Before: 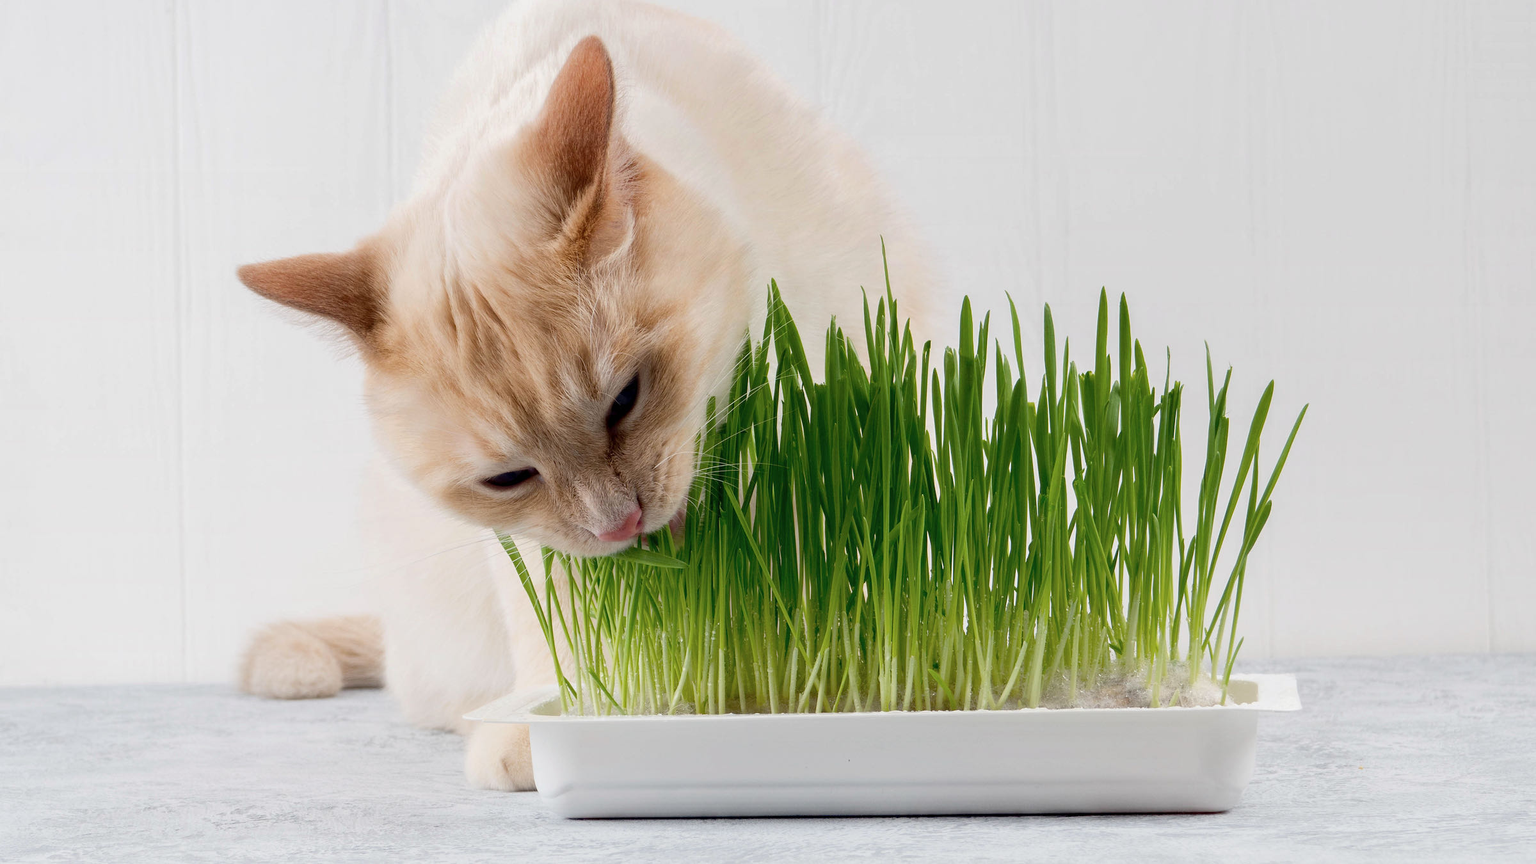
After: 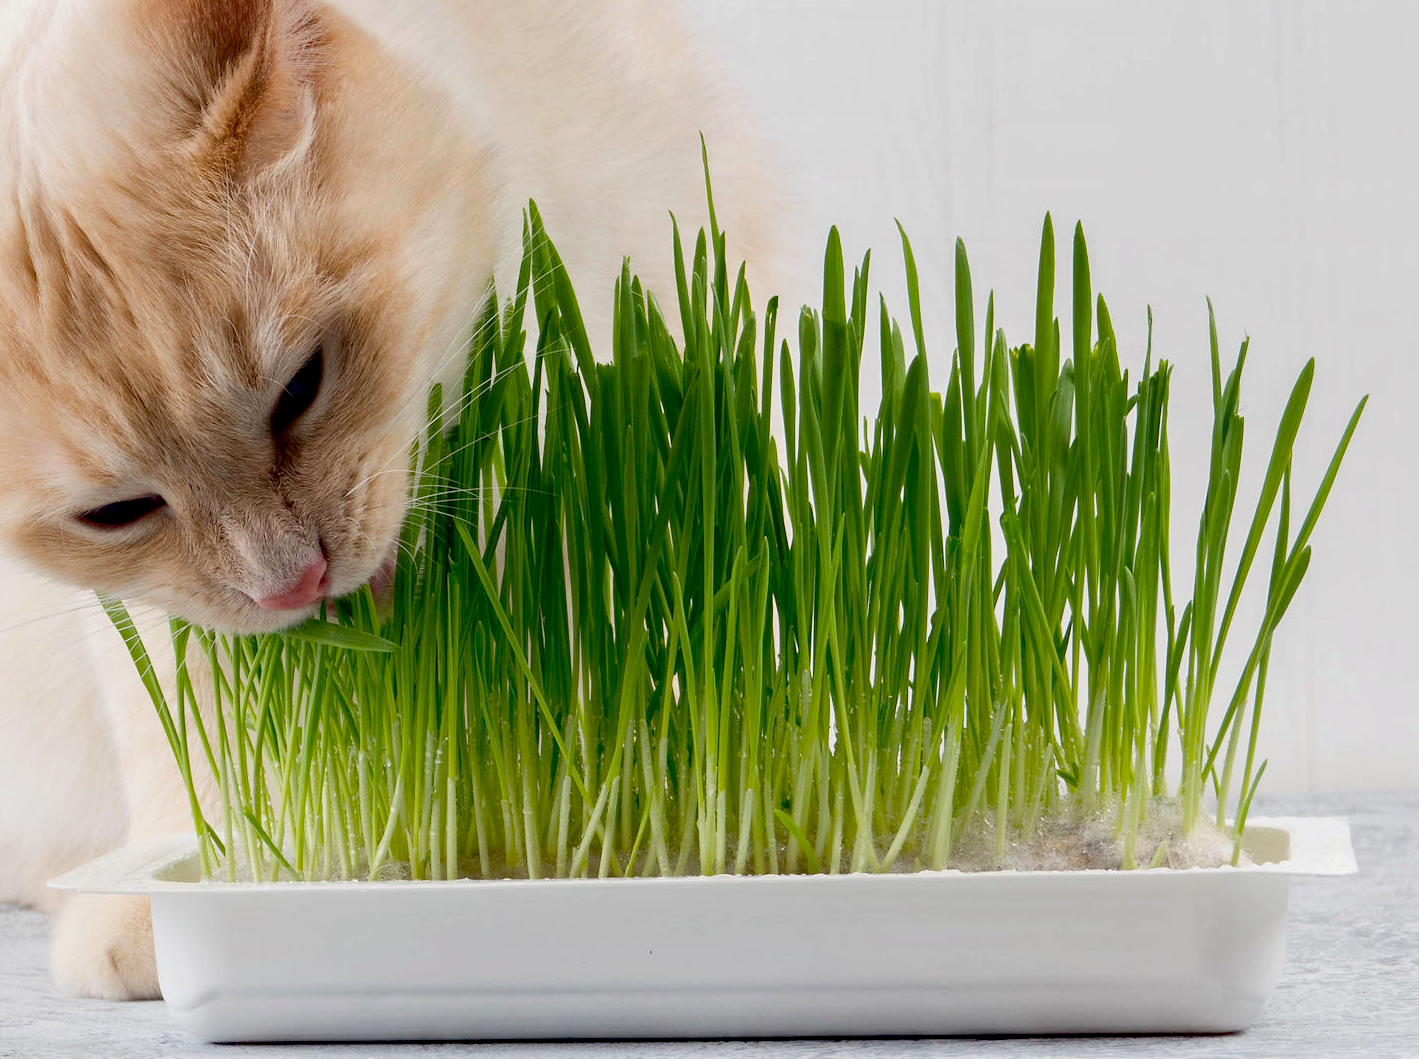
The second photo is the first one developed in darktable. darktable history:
haze removal: compatibility mode true, adaptive false
crop and rotate: left 28.201%, top 17.484%, right 12.667%, bottom 4.02%
